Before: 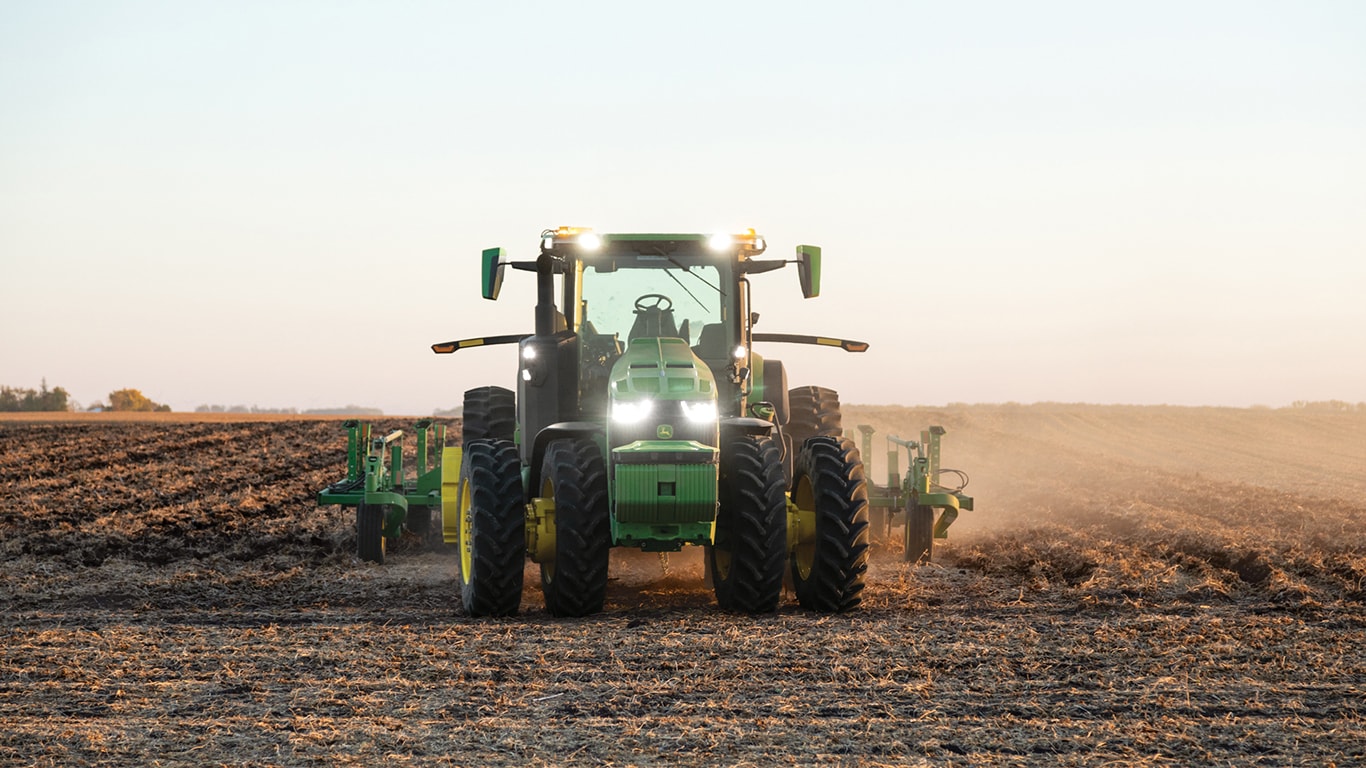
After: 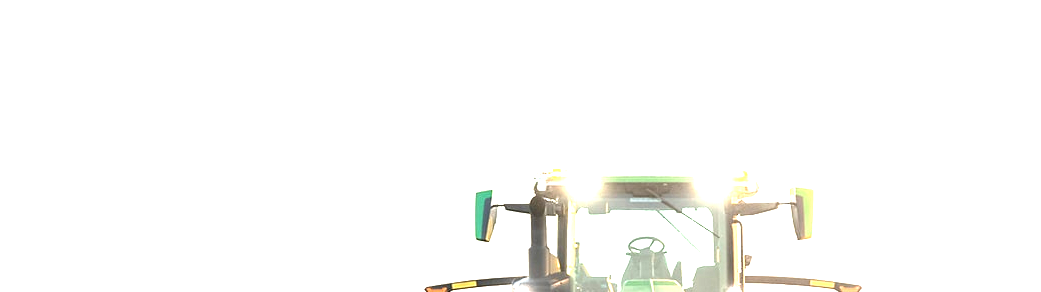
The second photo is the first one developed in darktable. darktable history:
crop: left 0.579%, top 7.627%, right 23.167%, bottom 54.275%
exposure: black level correction 0, exposure 2 EV, compensate highlight preservation false
